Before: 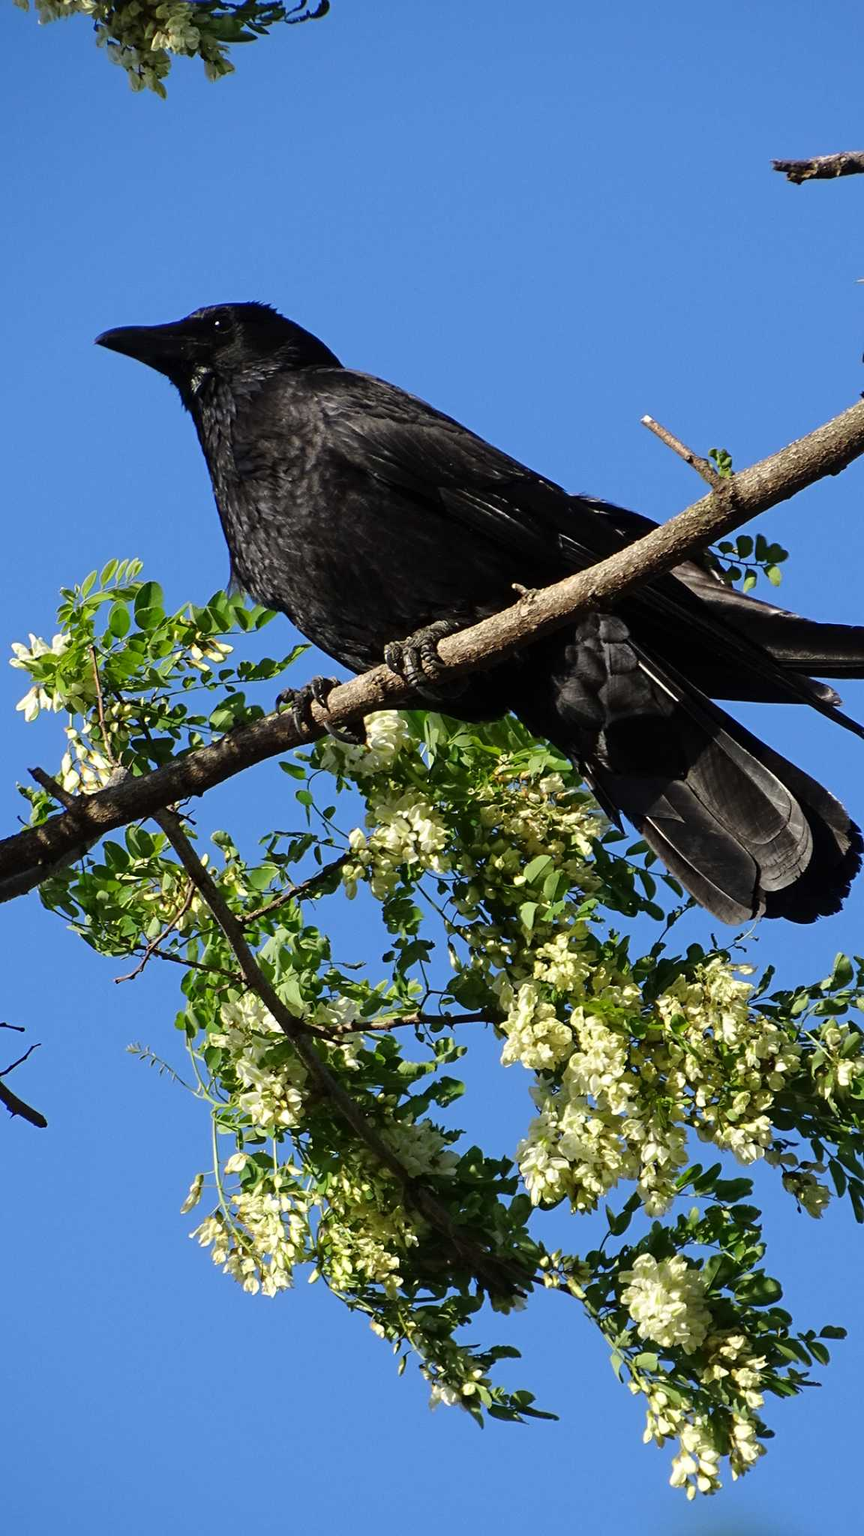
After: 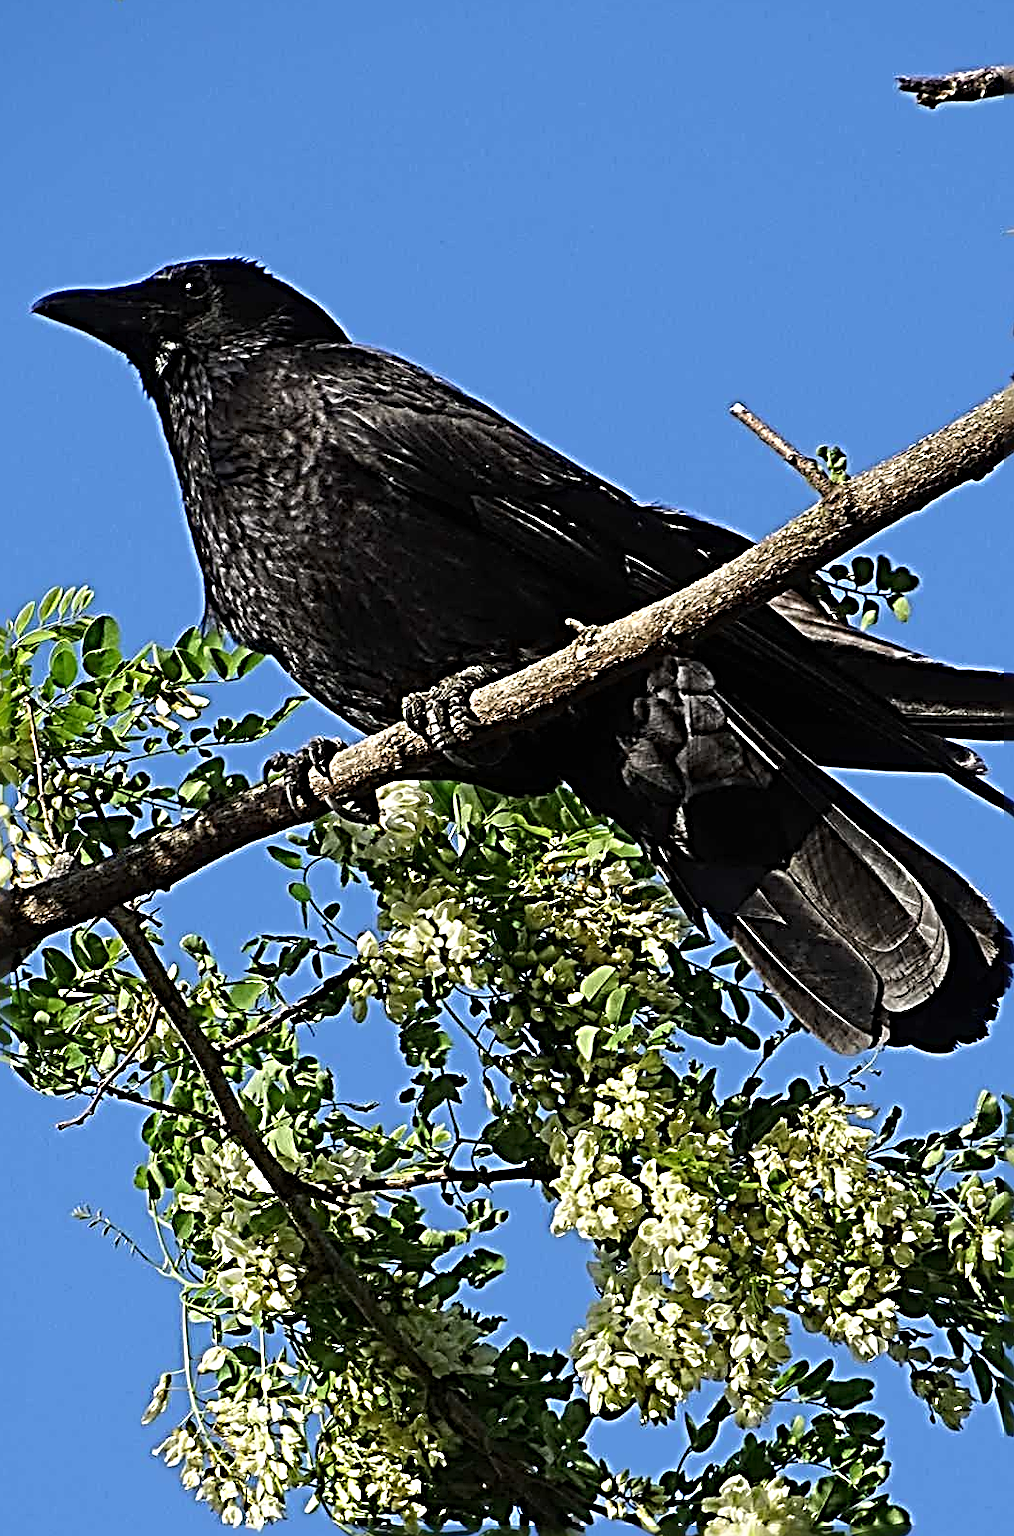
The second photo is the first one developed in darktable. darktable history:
sharpen: radius 4.041, amount 1.989
crop: left 8.127%, top 6.538%, bottom 15.209%
